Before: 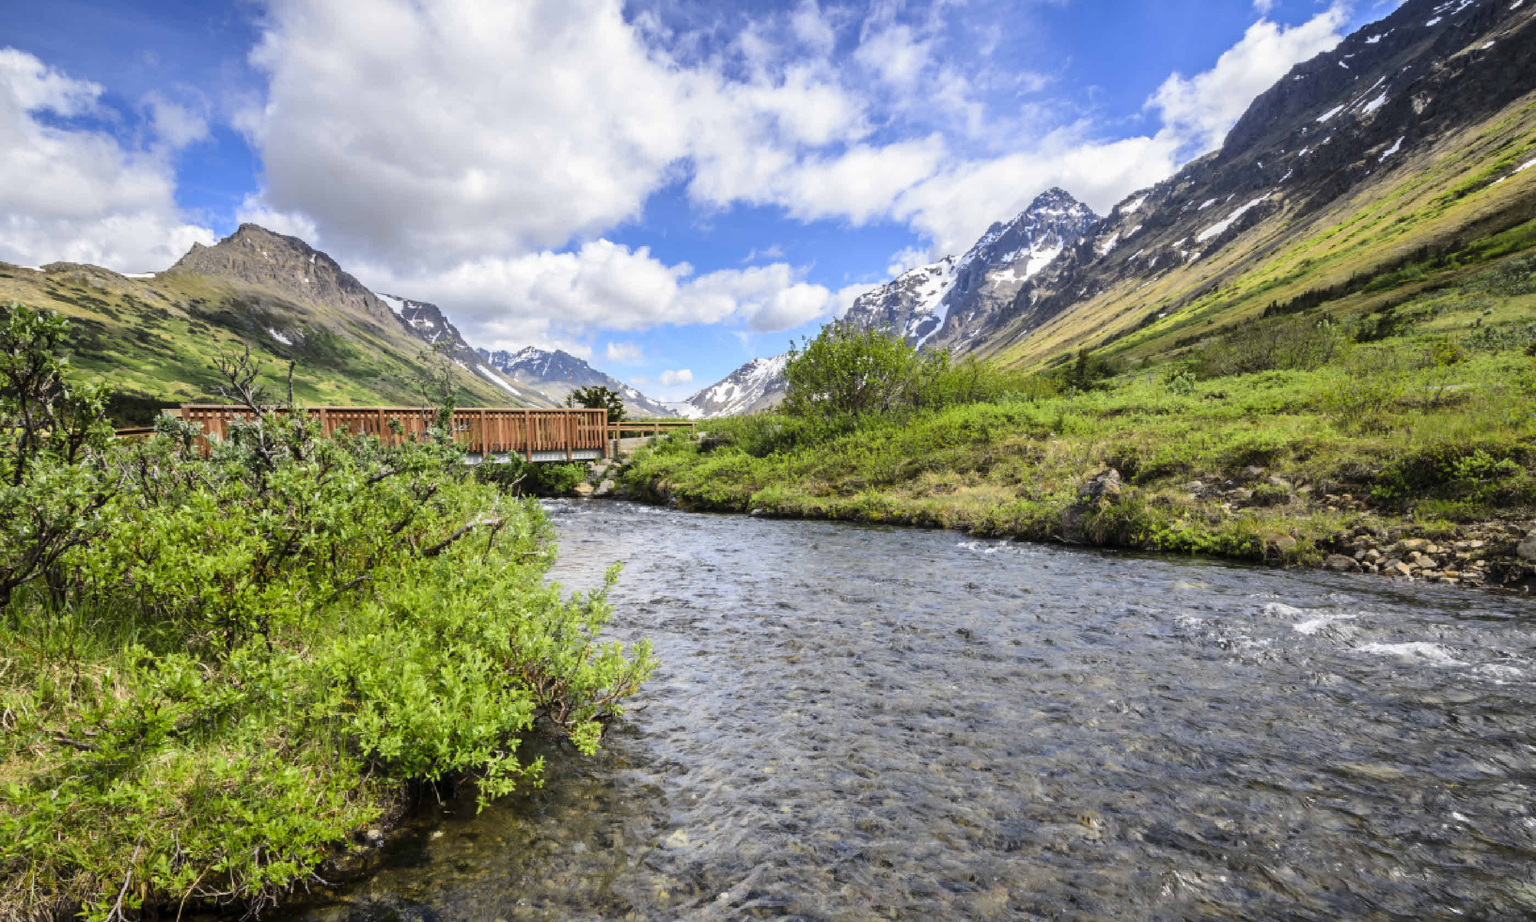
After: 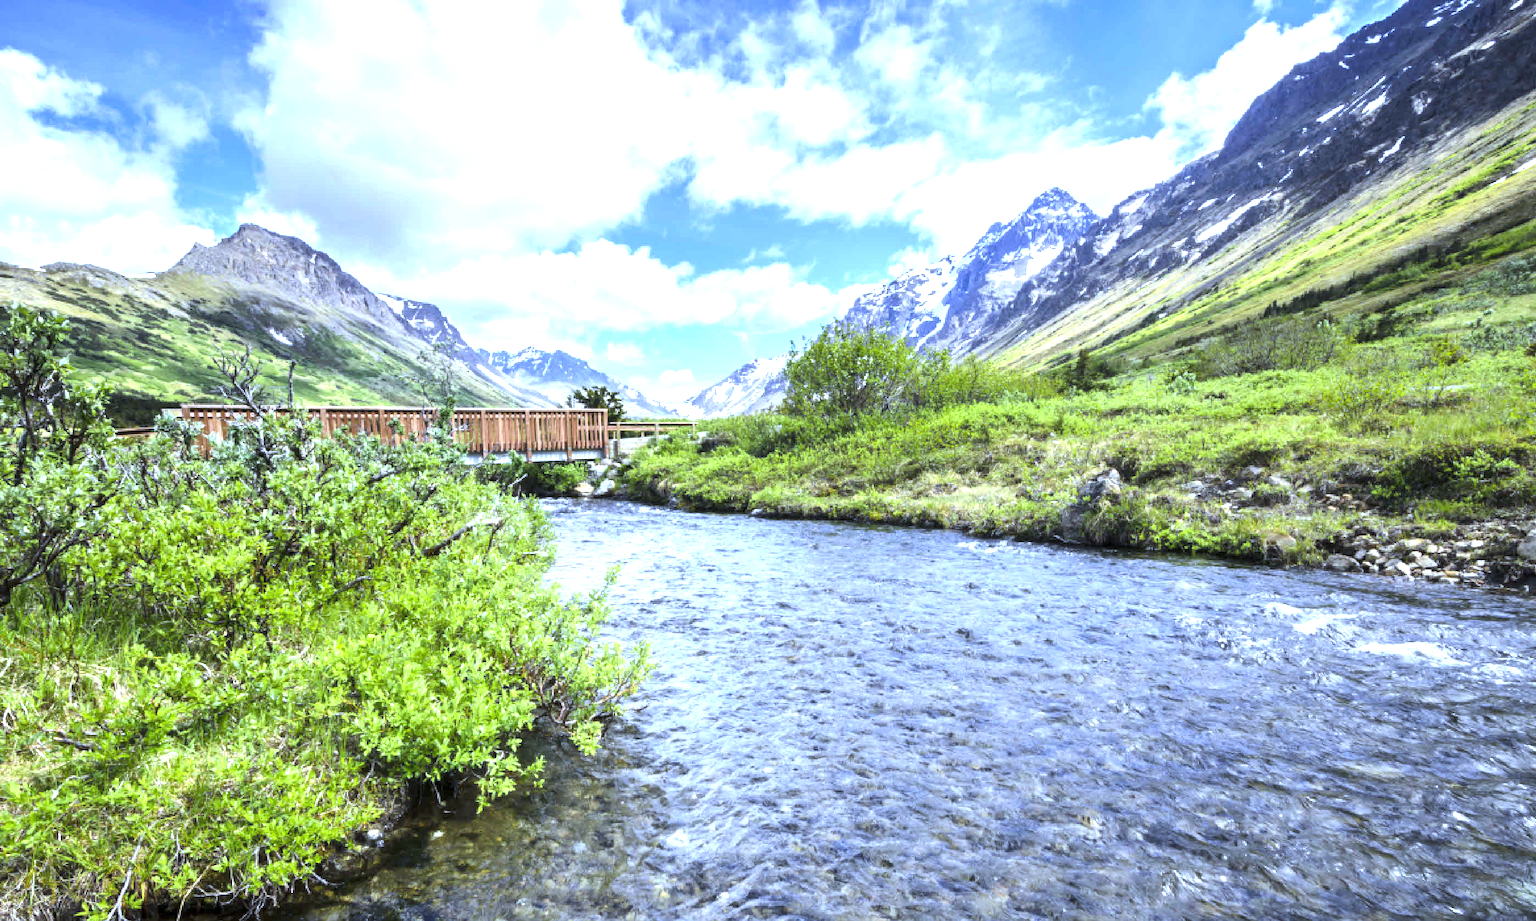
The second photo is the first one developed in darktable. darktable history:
exposure: exposure 1.089 EV, compensate highlight preservation false
white balance: red 0.871, blue 1.249
